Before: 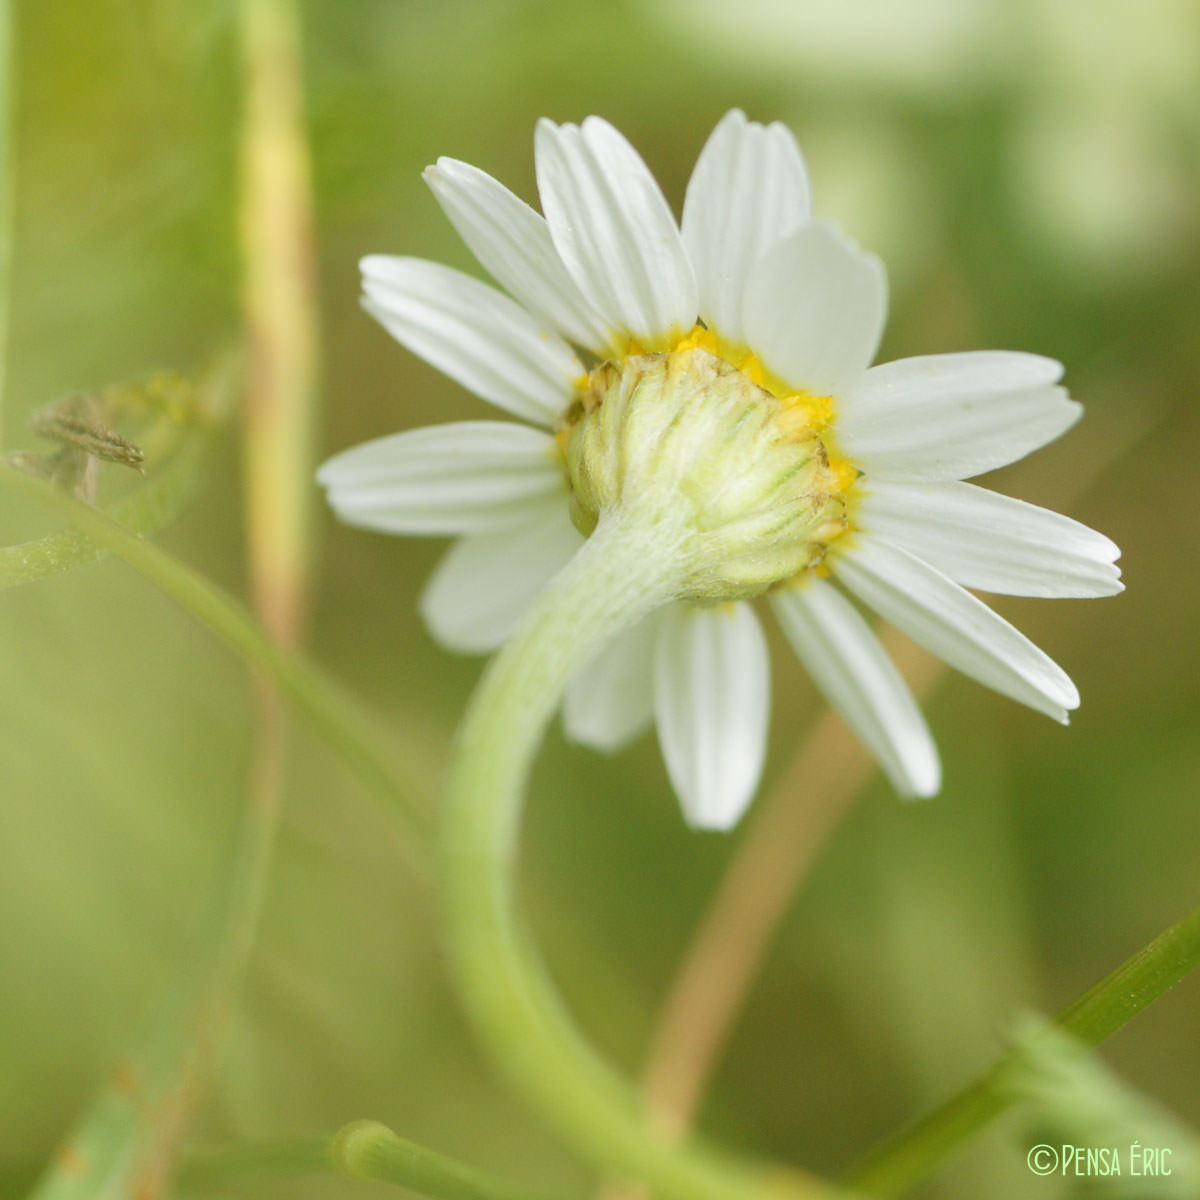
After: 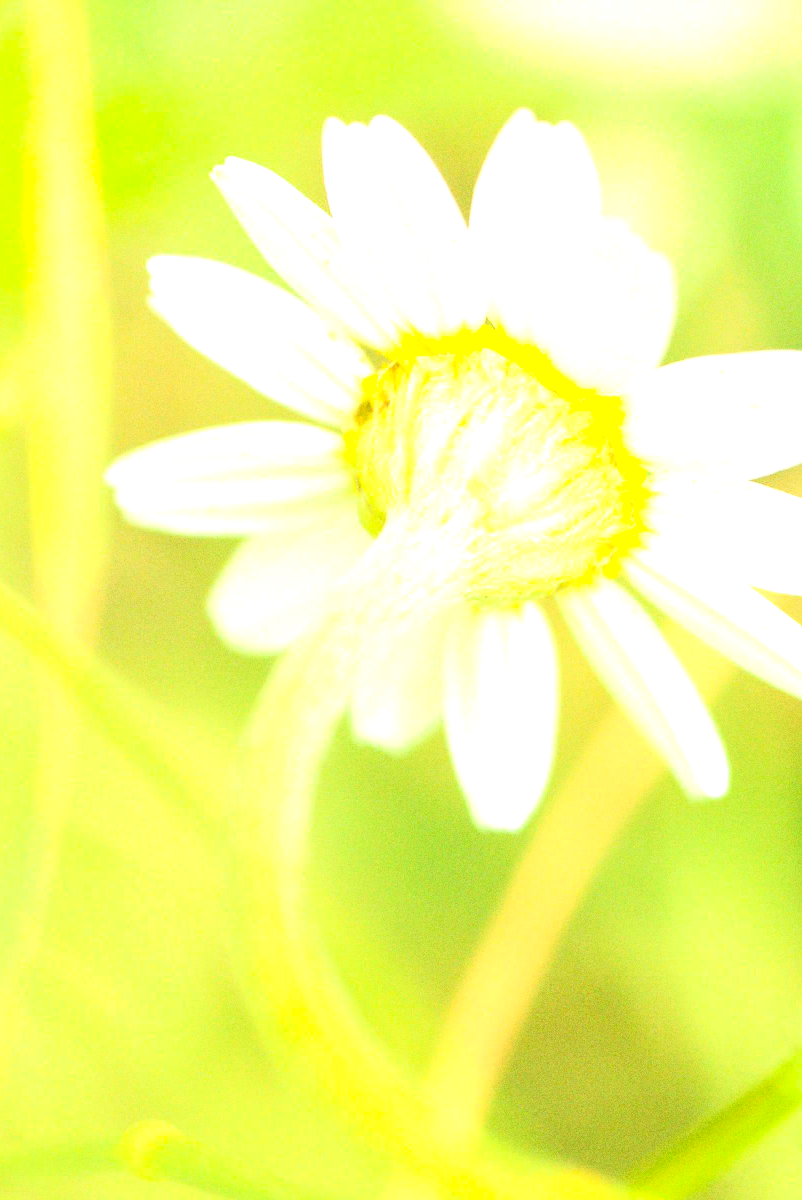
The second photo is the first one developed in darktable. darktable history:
exposure: black level correction 0.001, exposure 1.735 EV, compensate highlight preservation false
grain: coarseness 9.61 ISO, strength 35.62%
crop and rotate: left 17.732%, right 15.423%
contrast brightness saturation: contrast 0.2, brightness 0.16, saturation 0.22
